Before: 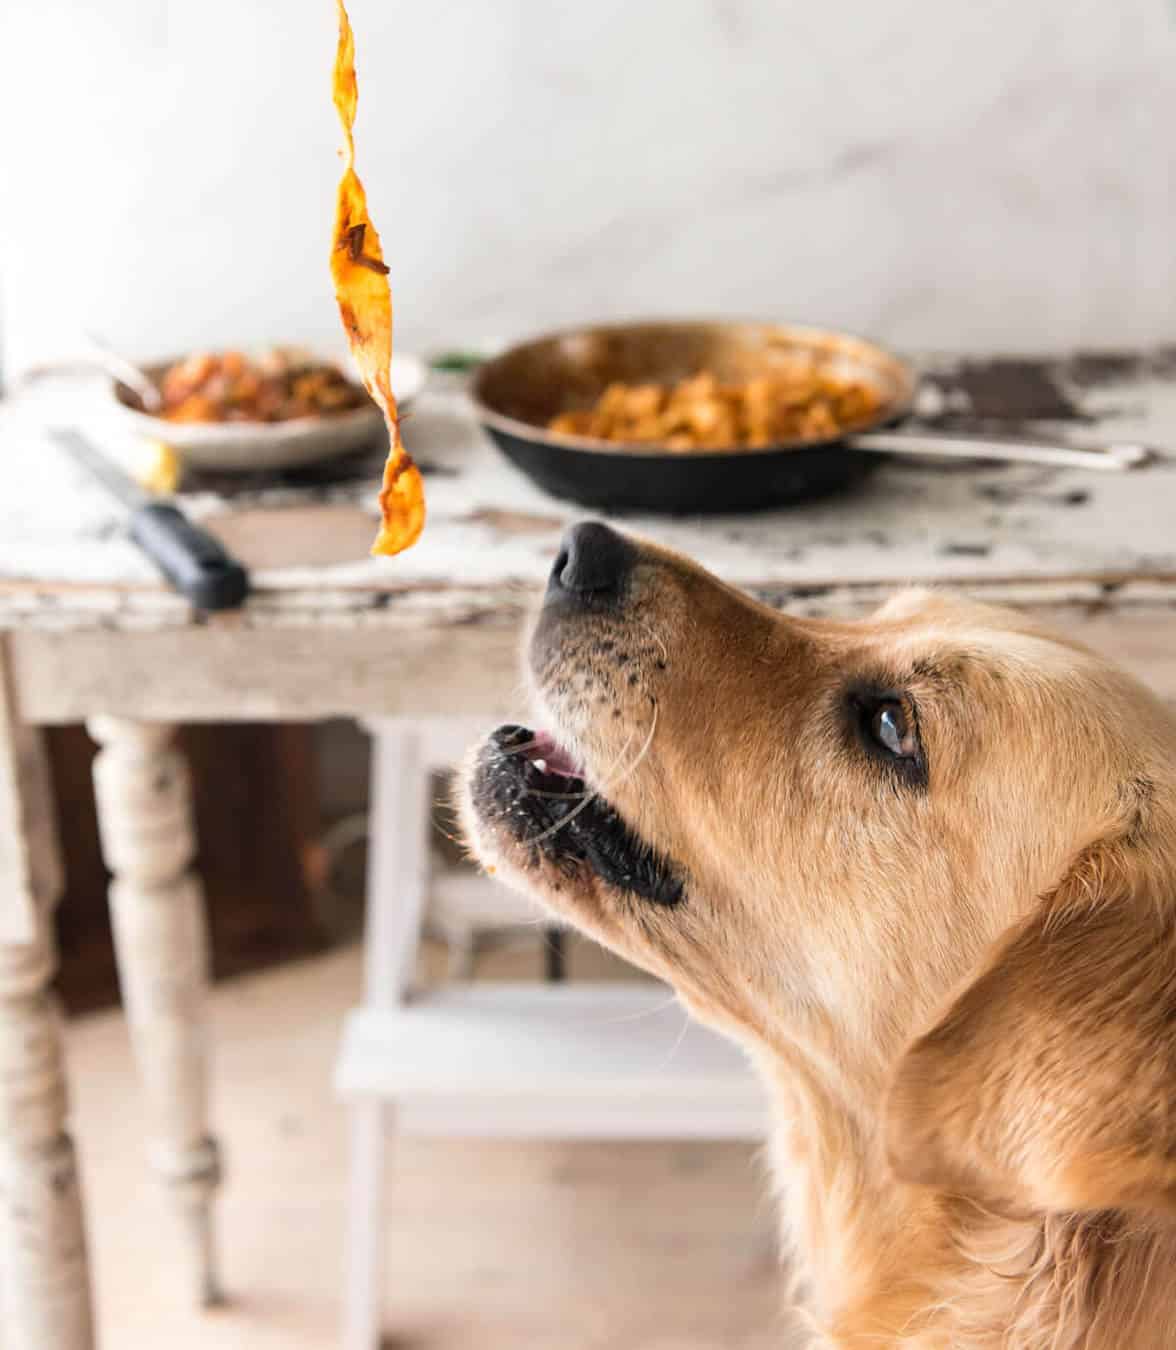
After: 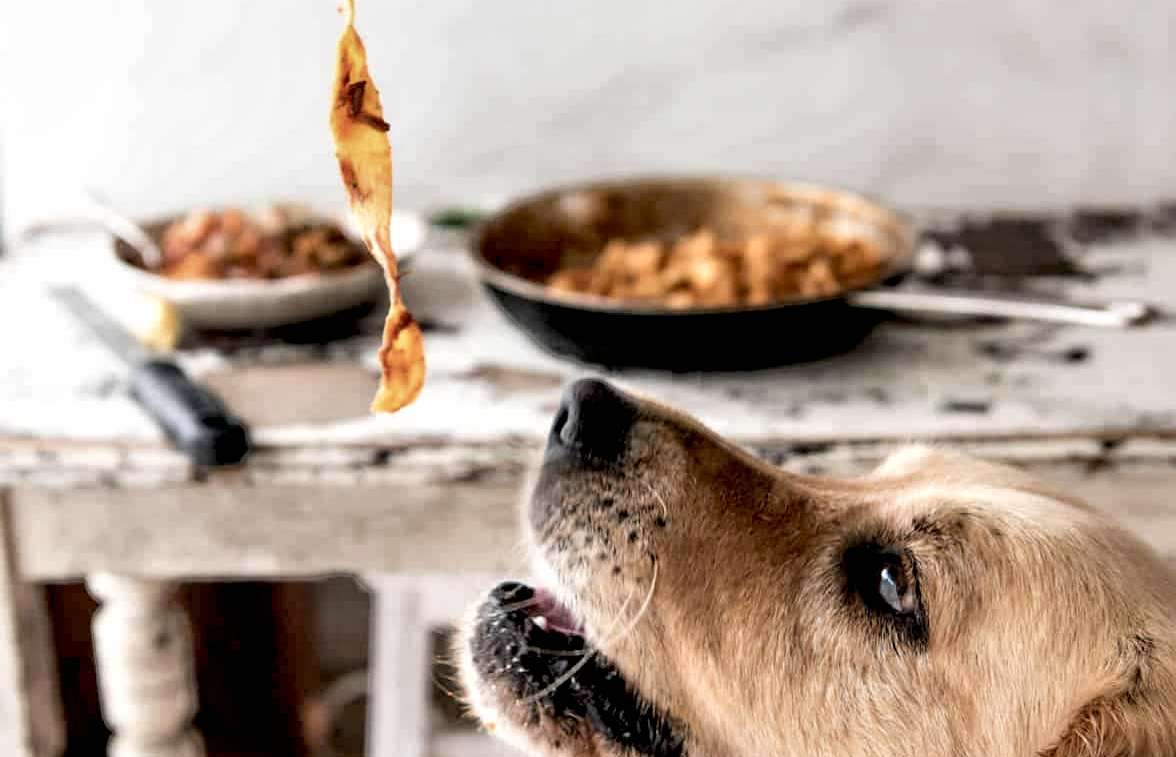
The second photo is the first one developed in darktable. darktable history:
contrast equalizer: y [[0.586, 0.584, 0.576, 0.565, 0.552, 0.539], [0.5 ×6], [0.97, 0.959, 0.919, 0.859, 0.789, 0.717], [0 ×6], [0 ×6]]
crop and rotate: top 10.605%, bottom 33.274%
exposure: black level correction 0.016, exposure -0.009 EV, compensate highlight preservation false
color balance: input saturation 80.07%
